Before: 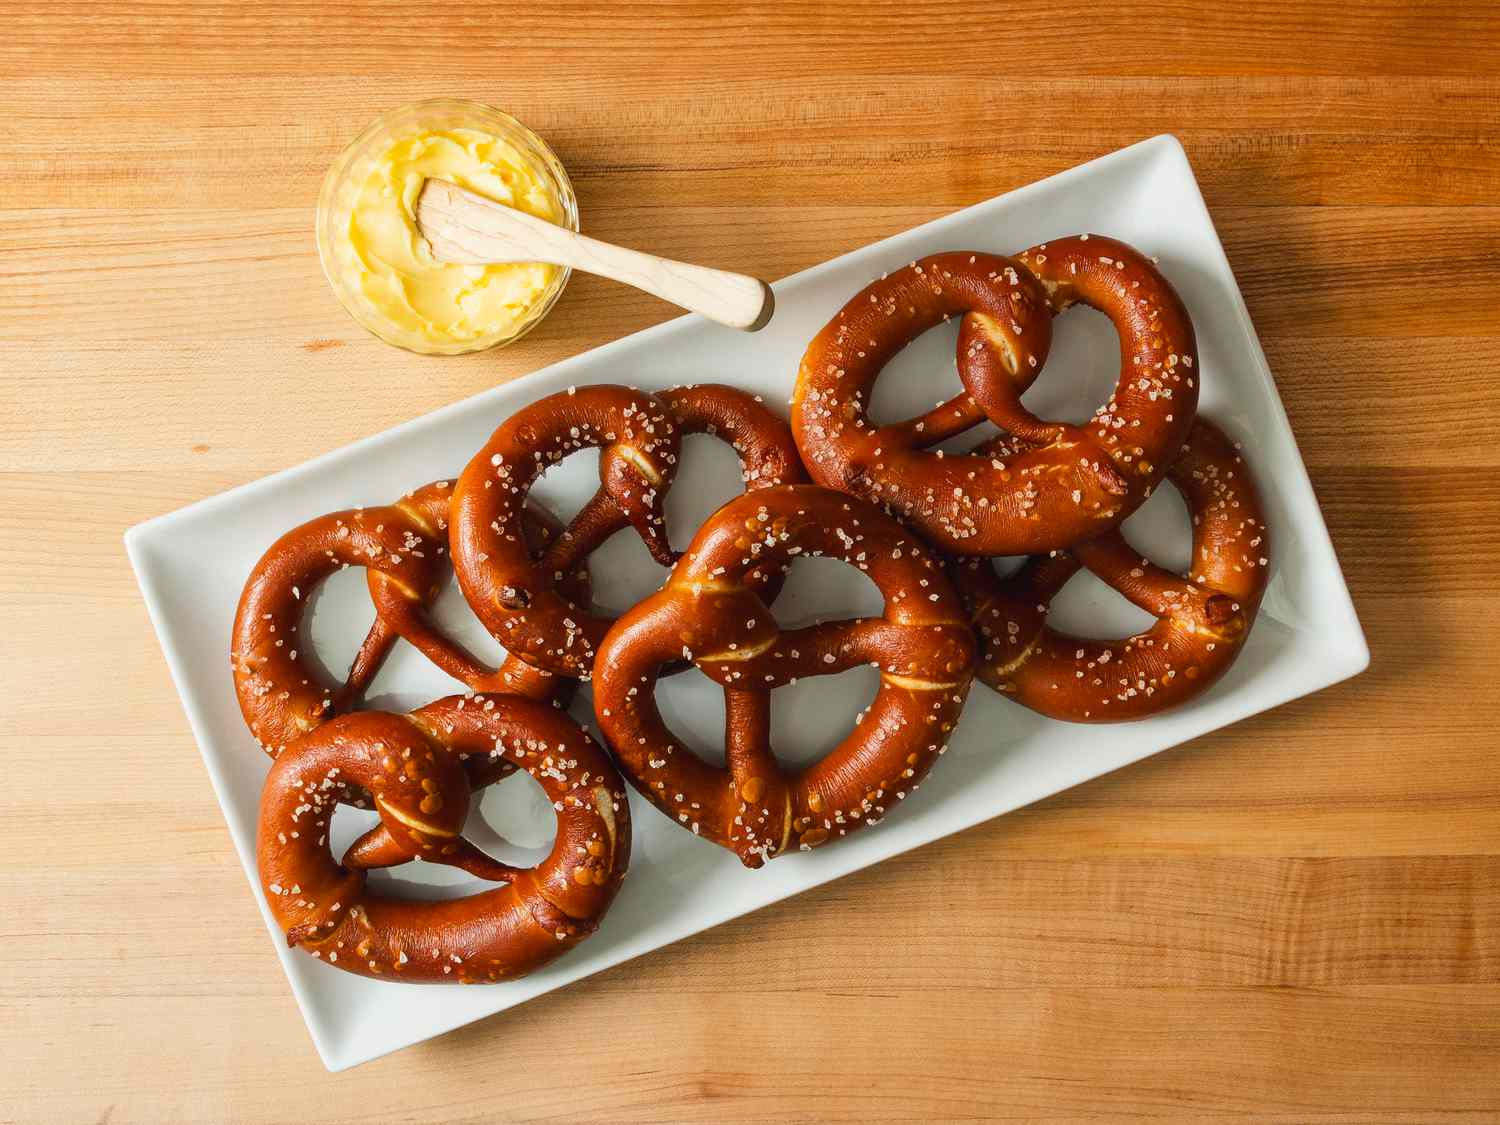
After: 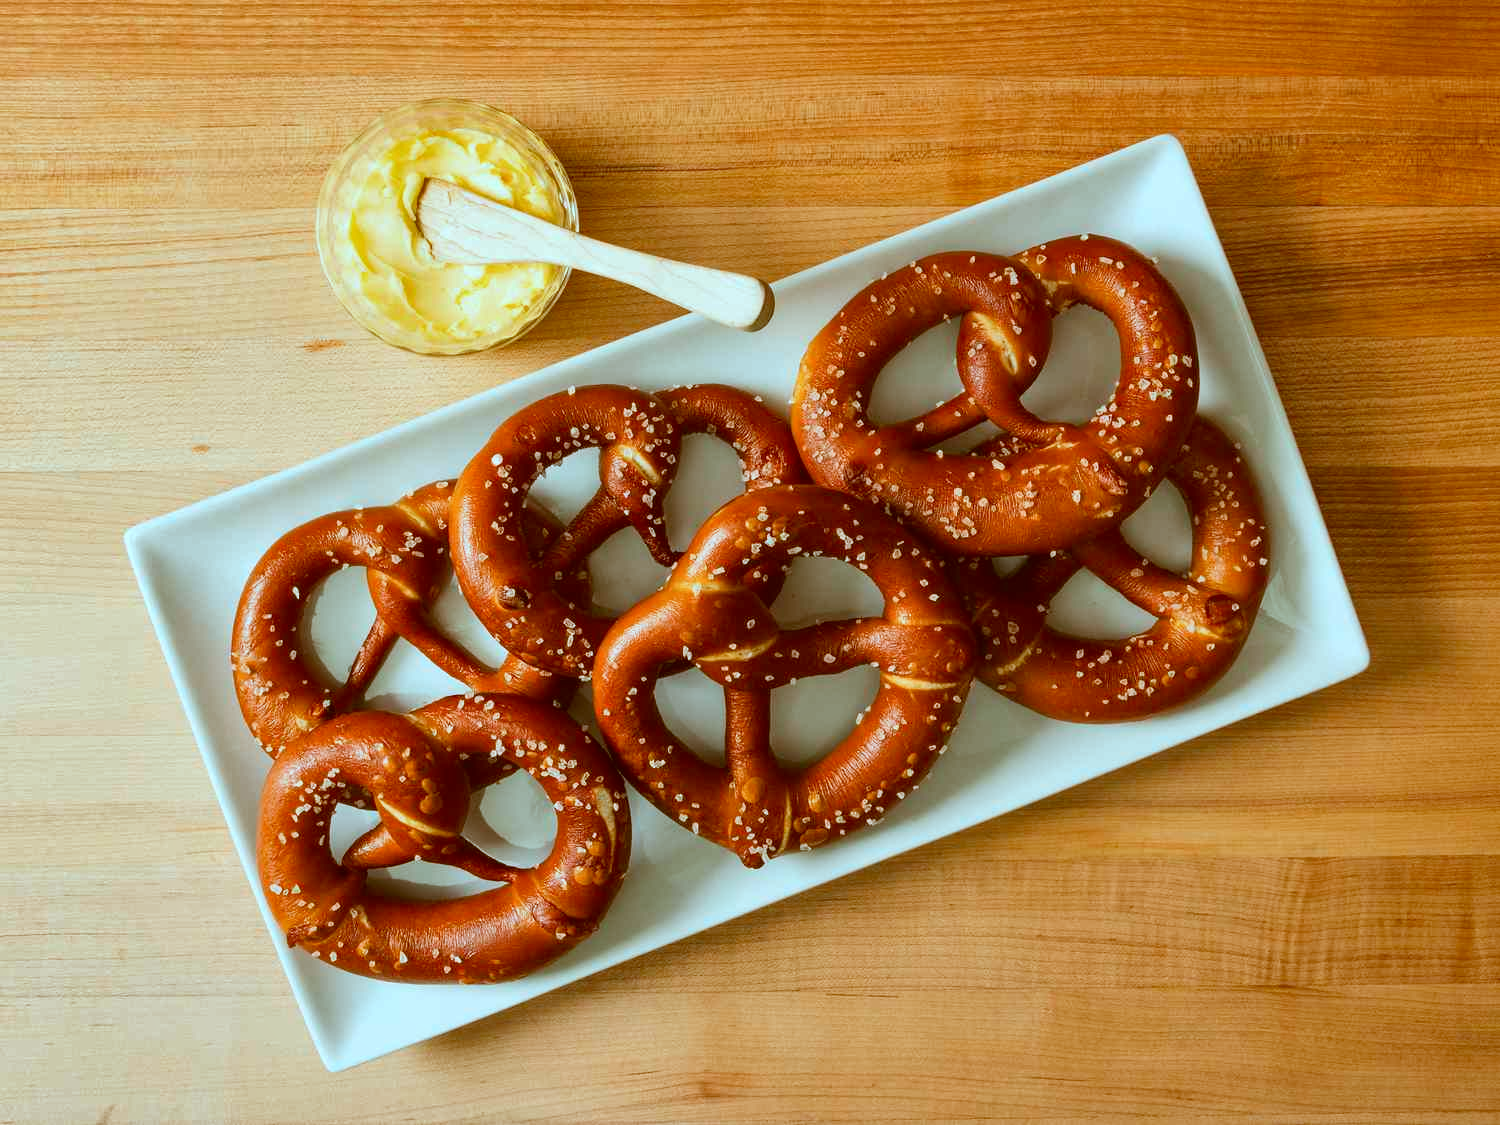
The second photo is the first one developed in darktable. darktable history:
color correction: highlights a* -13.9, highlights b* -16.28, shadows a* 10.86, shadows b* 29.26
base curve: curves: ch0 [(0, 0) (0.283, 0.295) (1, 1)], preserve colors none
shadows and highlights: shadows 49.09, highlights -42.07, soften with gaussian
